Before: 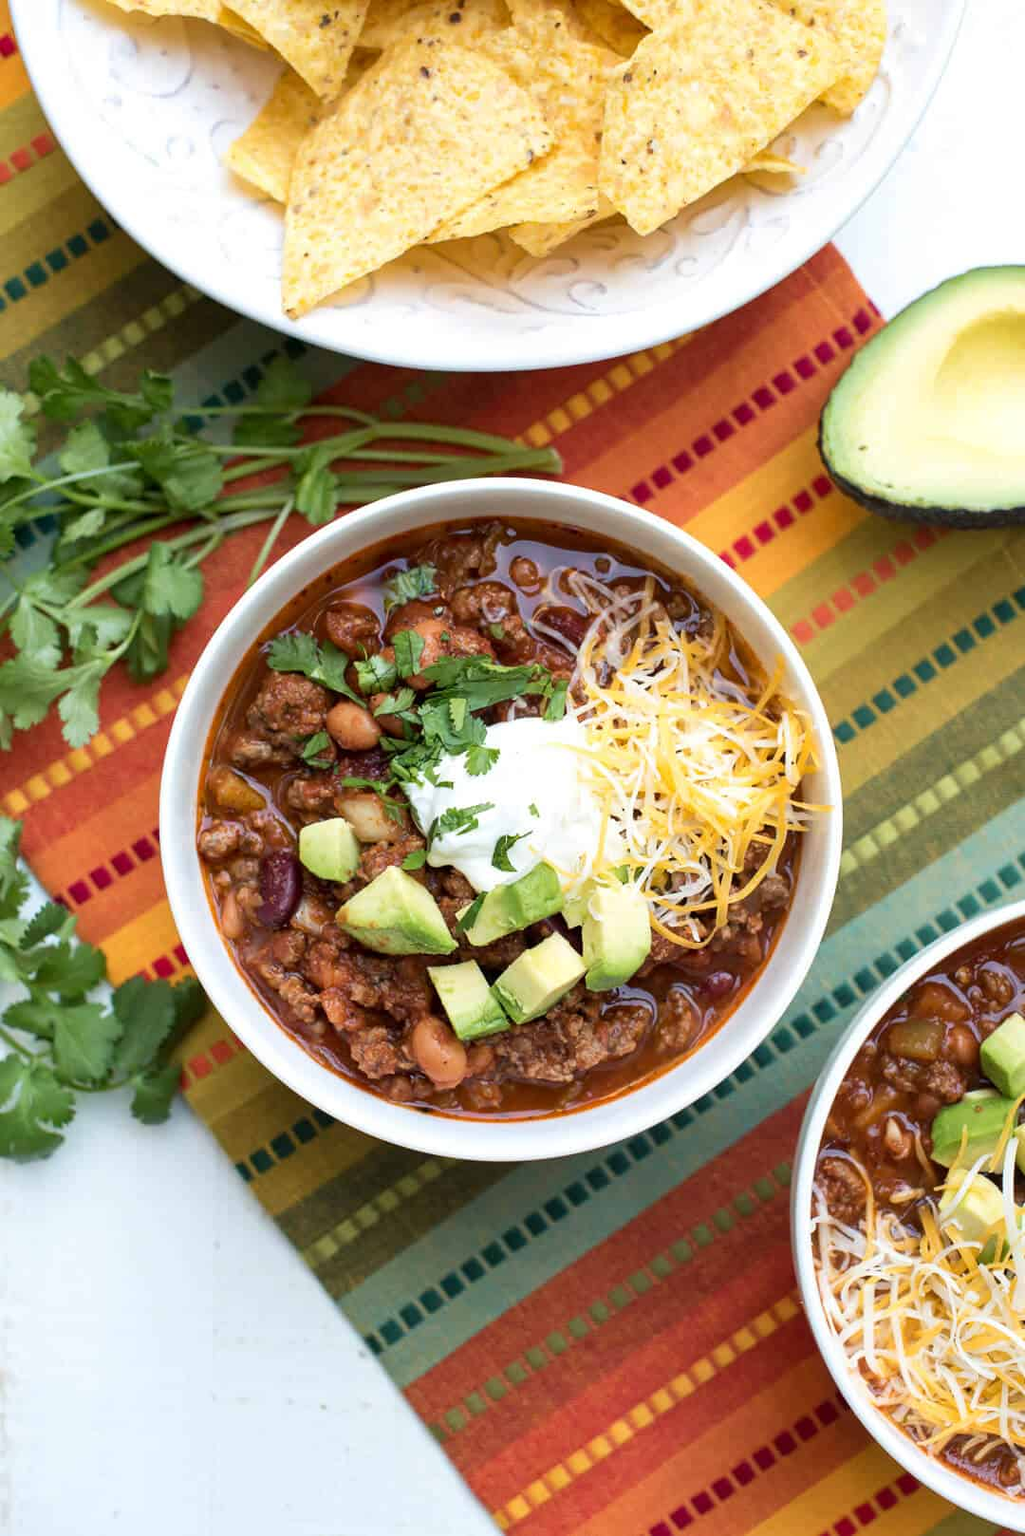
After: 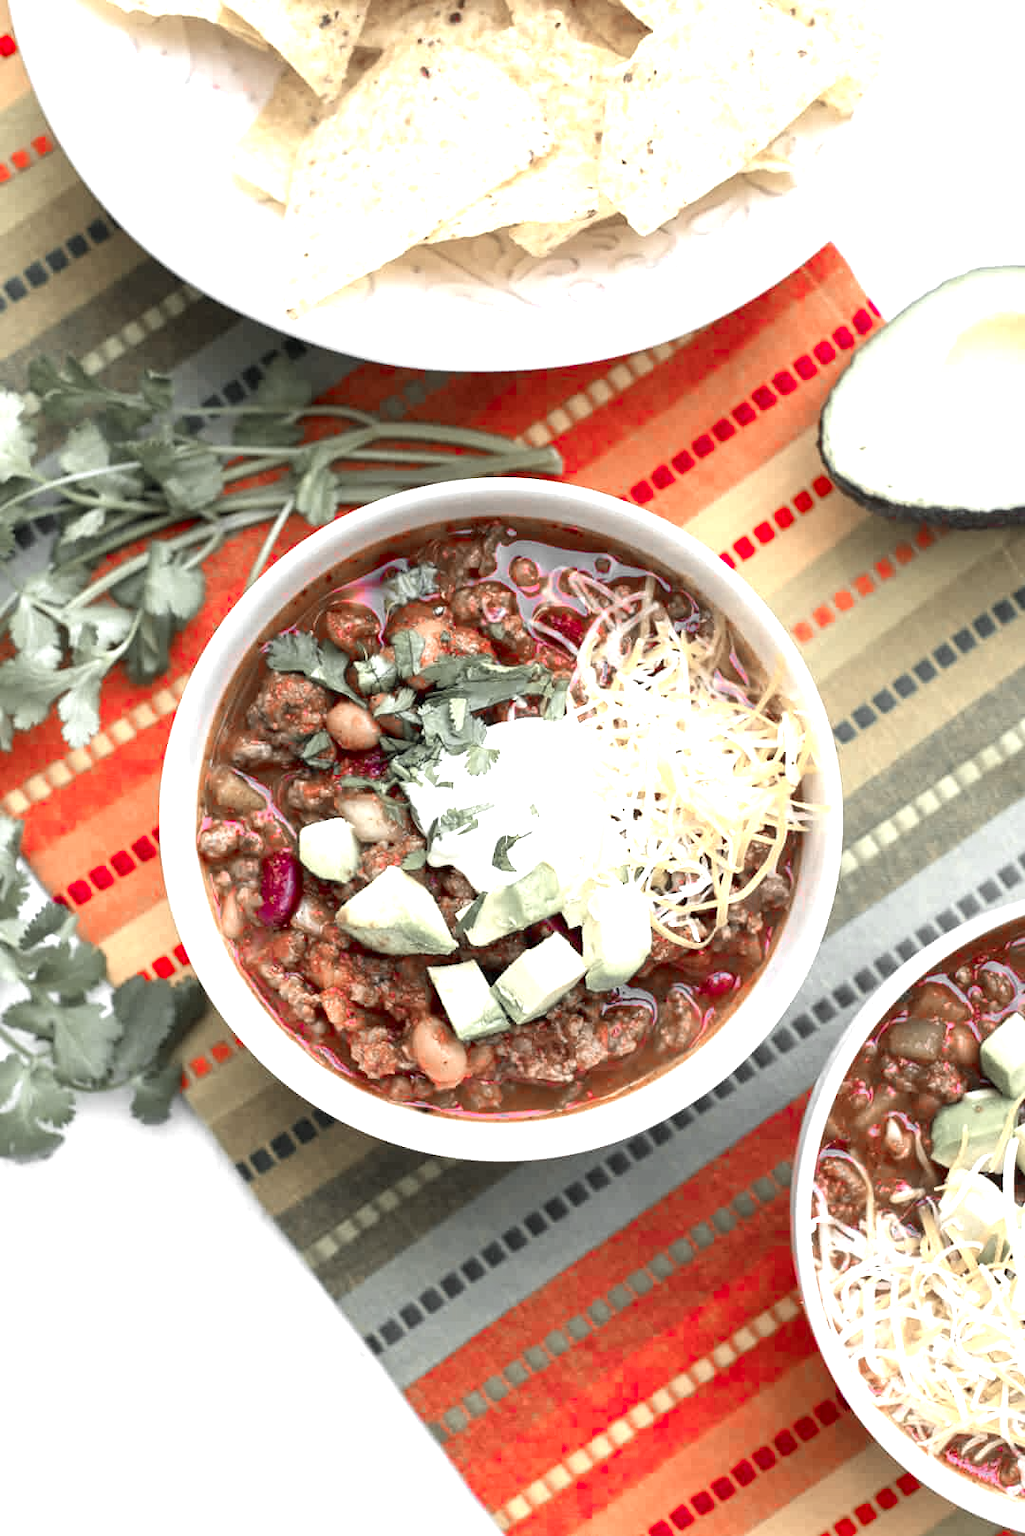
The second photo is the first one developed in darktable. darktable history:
exposure: black level correction 0, exposure 0.877 EV, compensate exposure bias true, compensate highlight preservation false
color zones: curves: ch1 [(0, 0.831) (0.08, 0.771) (0.157, 0.268) (0.241, 0.207) (0.562, -0.005) (0.714, -0.013) (0.876, 0.01) (1, 0.831)]
